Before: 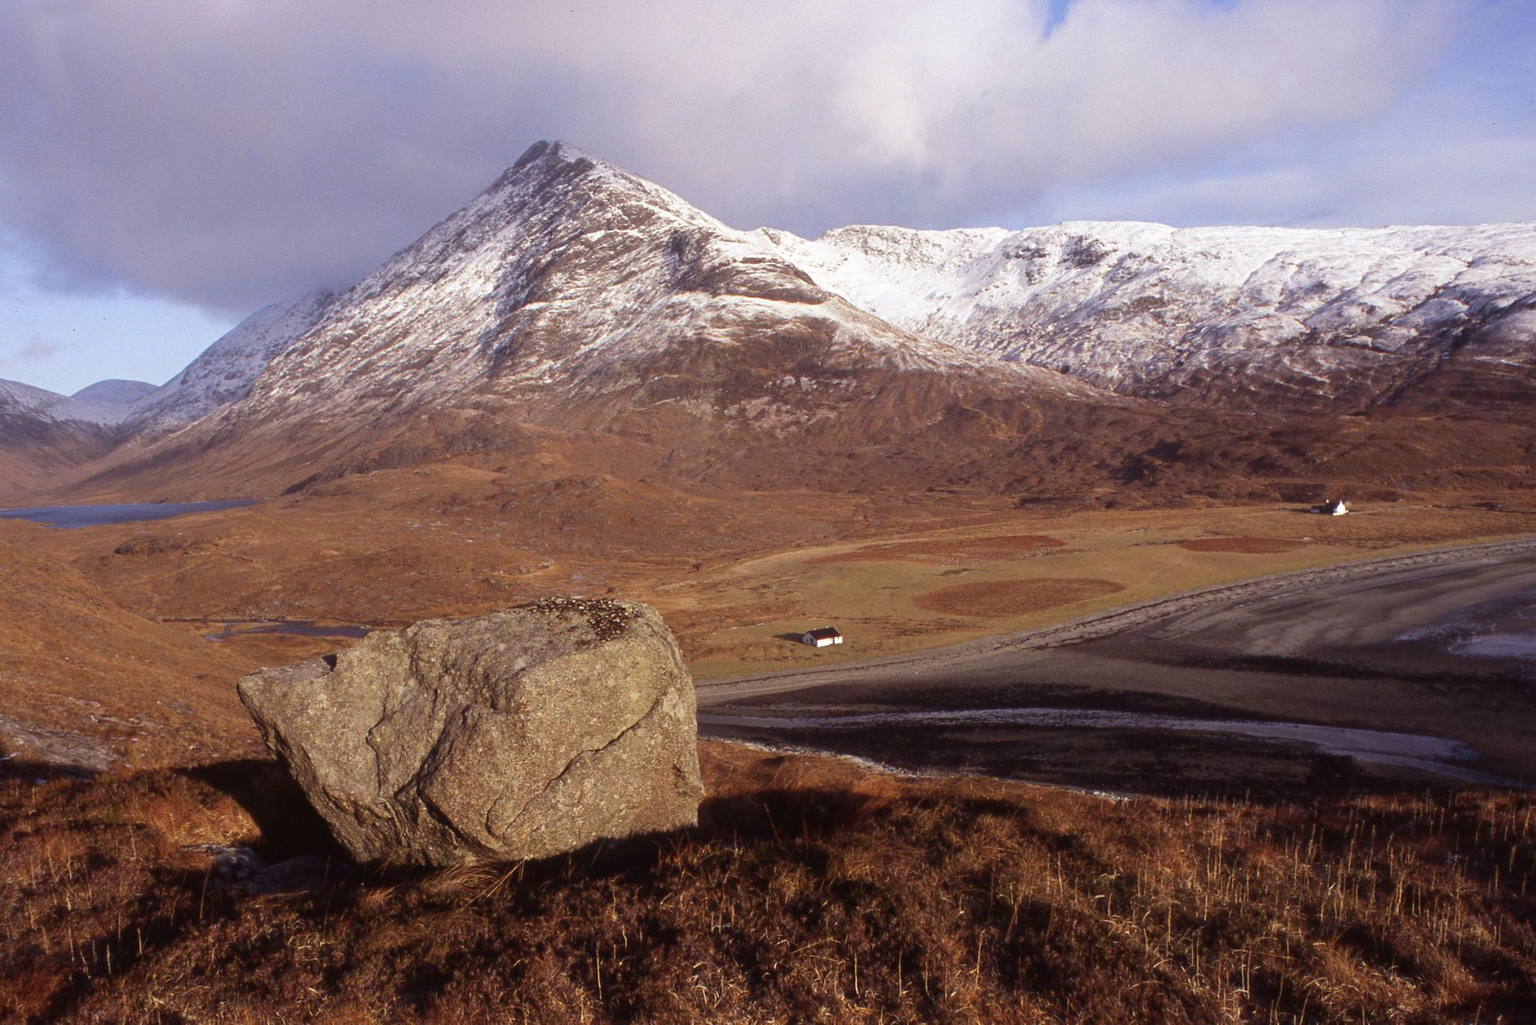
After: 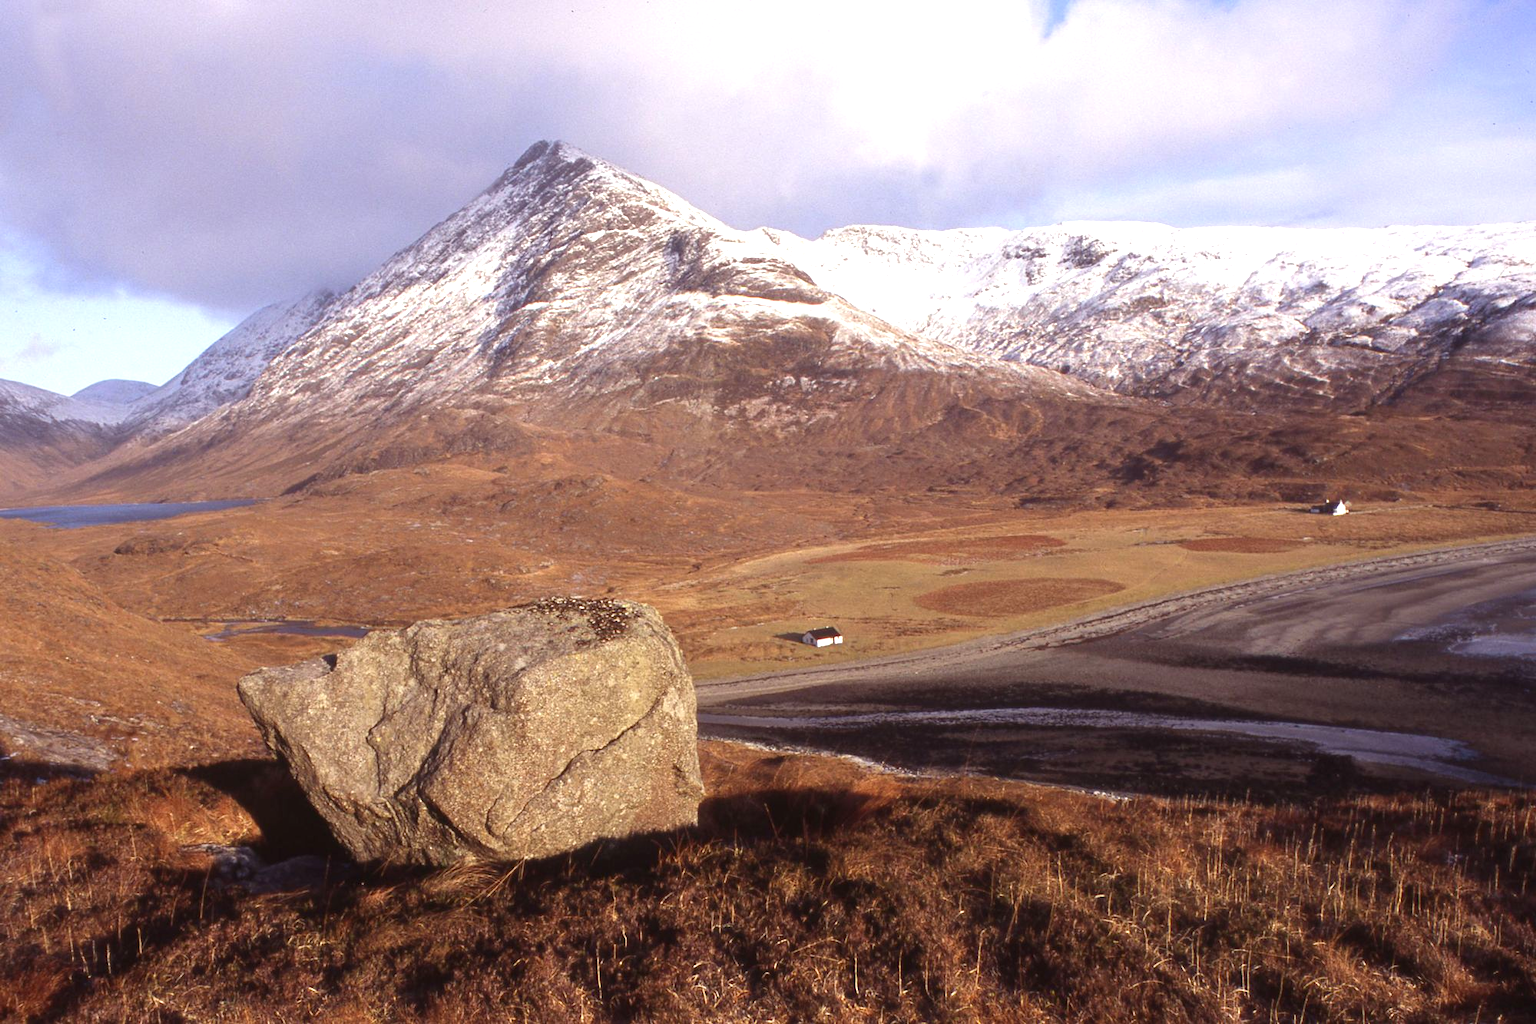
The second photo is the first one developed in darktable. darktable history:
exposure: black level correction 0, exposure 0.694 EV, compensate highlight preservation false
